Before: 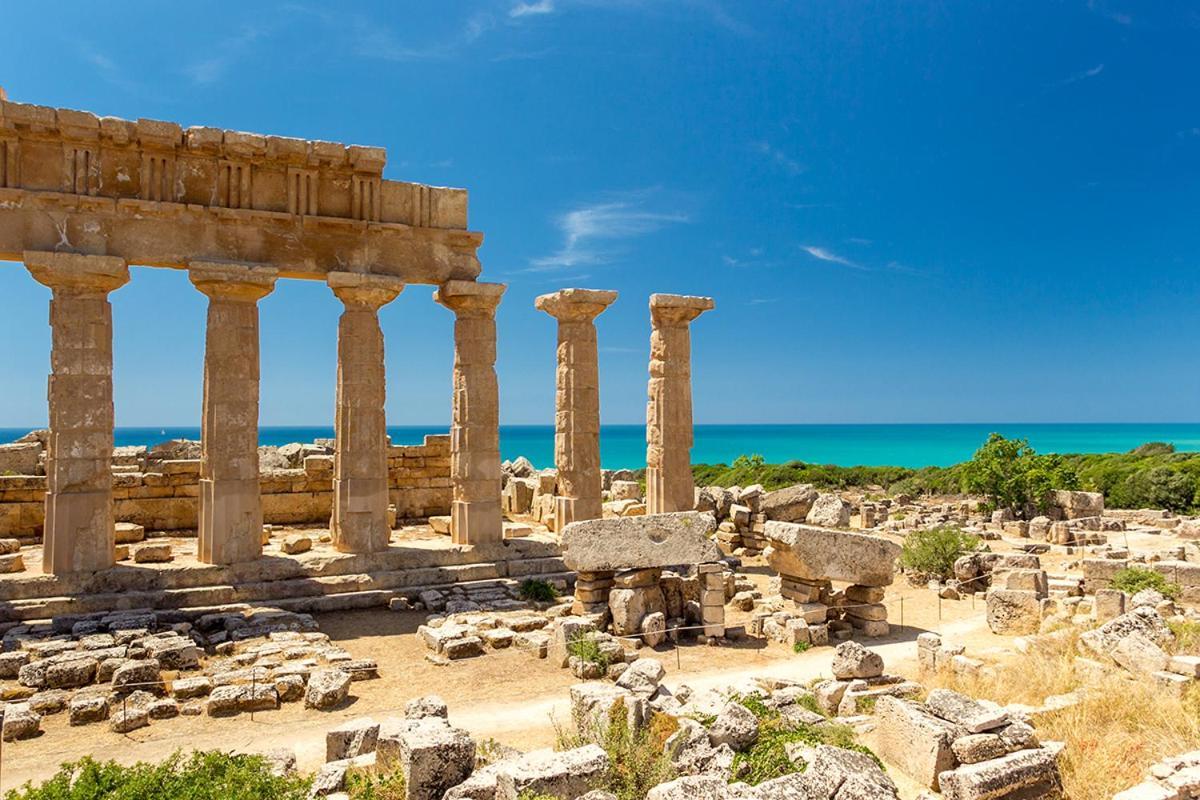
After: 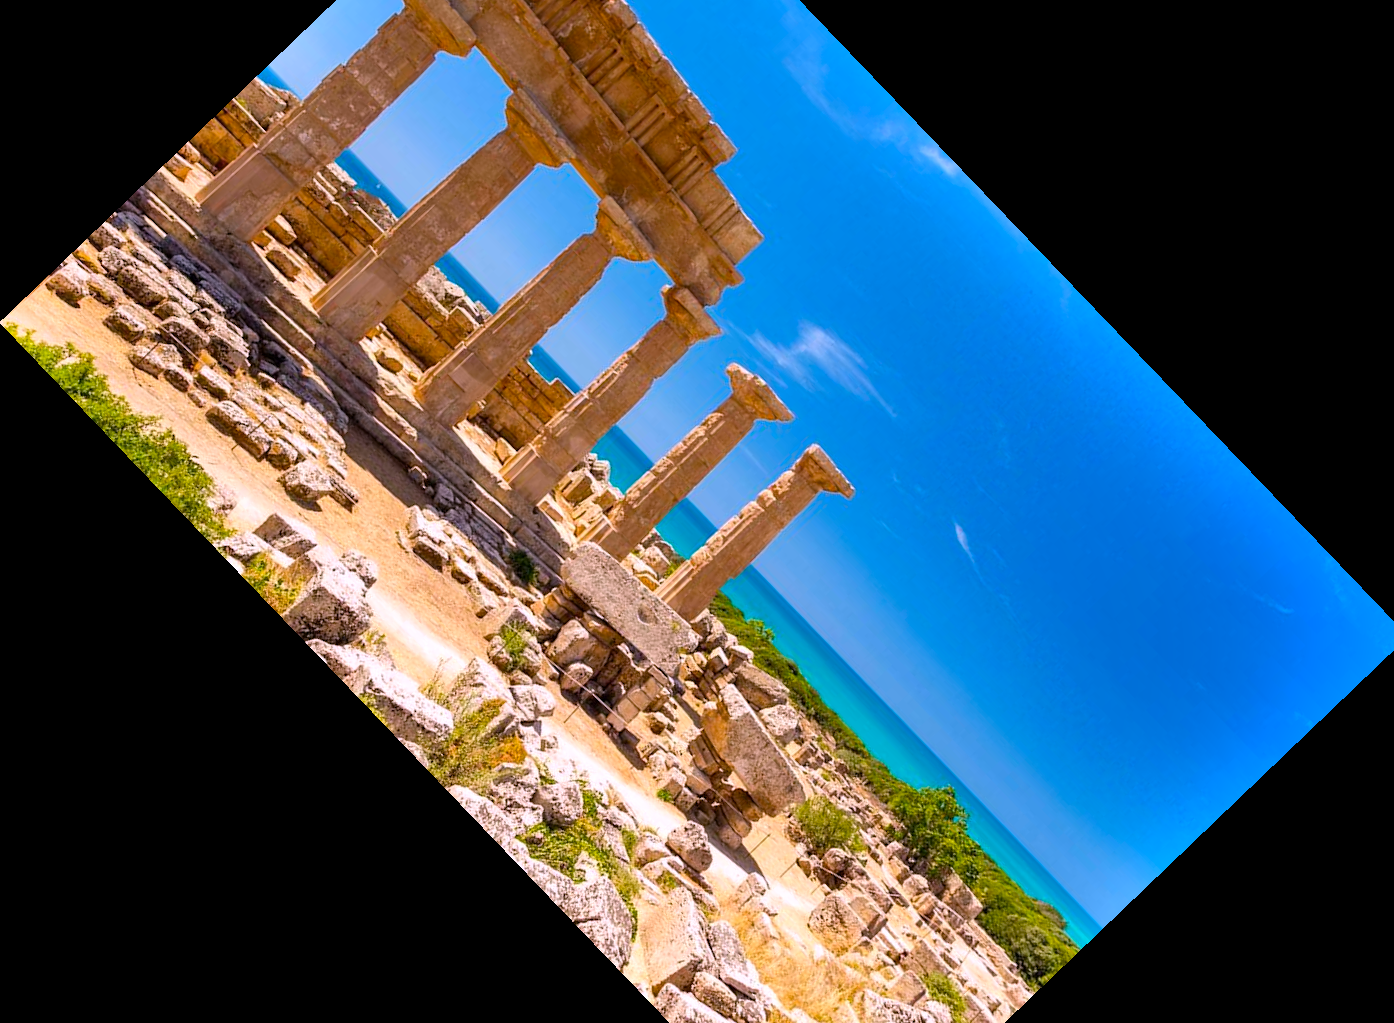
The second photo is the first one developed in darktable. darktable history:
white balance: red 1.066, blue 1.119
shadows and highlights: shadows 53, soften with gaussian
crop and rotate: angle -46.26°, top 16.234%, right 0.912%, bottom 11.704%
color balance rgb: perceptual saturation grading › global saturation 25%, global vibrance 10%
